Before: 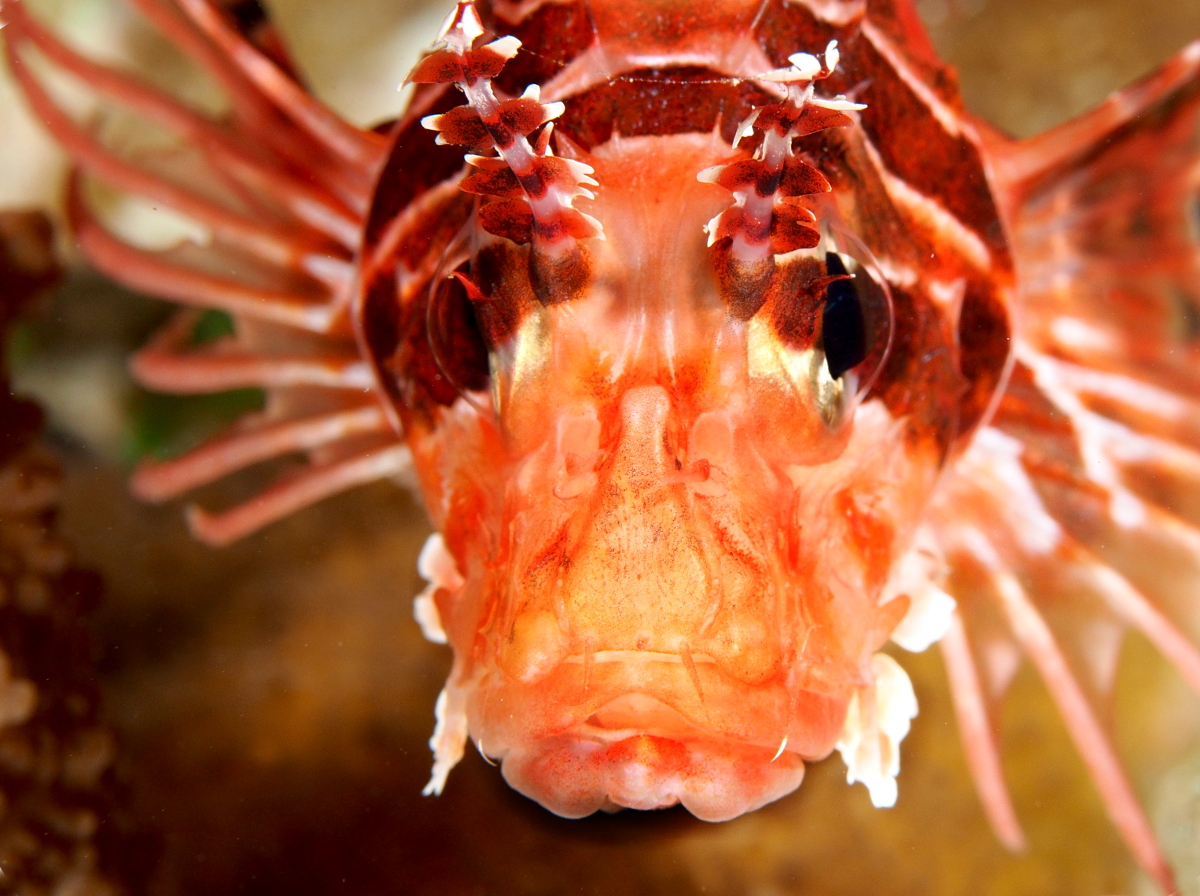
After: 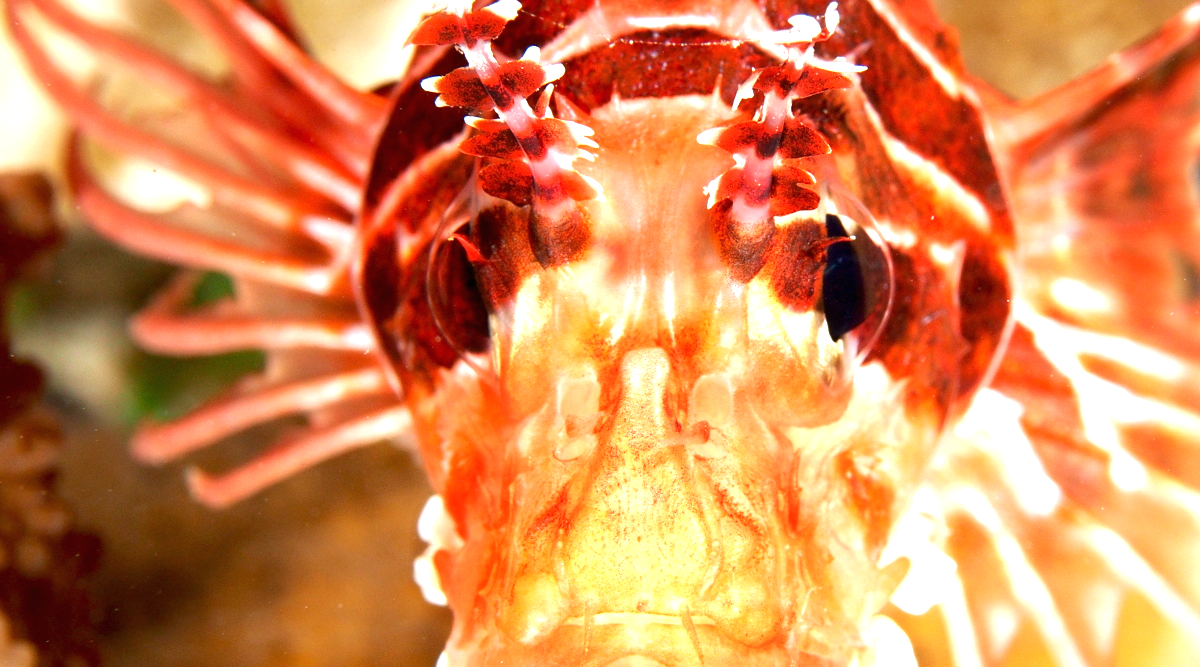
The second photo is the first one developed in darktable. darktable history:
crop: top 4.277%, bottom 21.227%
exposure: black level correction 0, exposure 1.102 EV, compensate highlight preservation false
